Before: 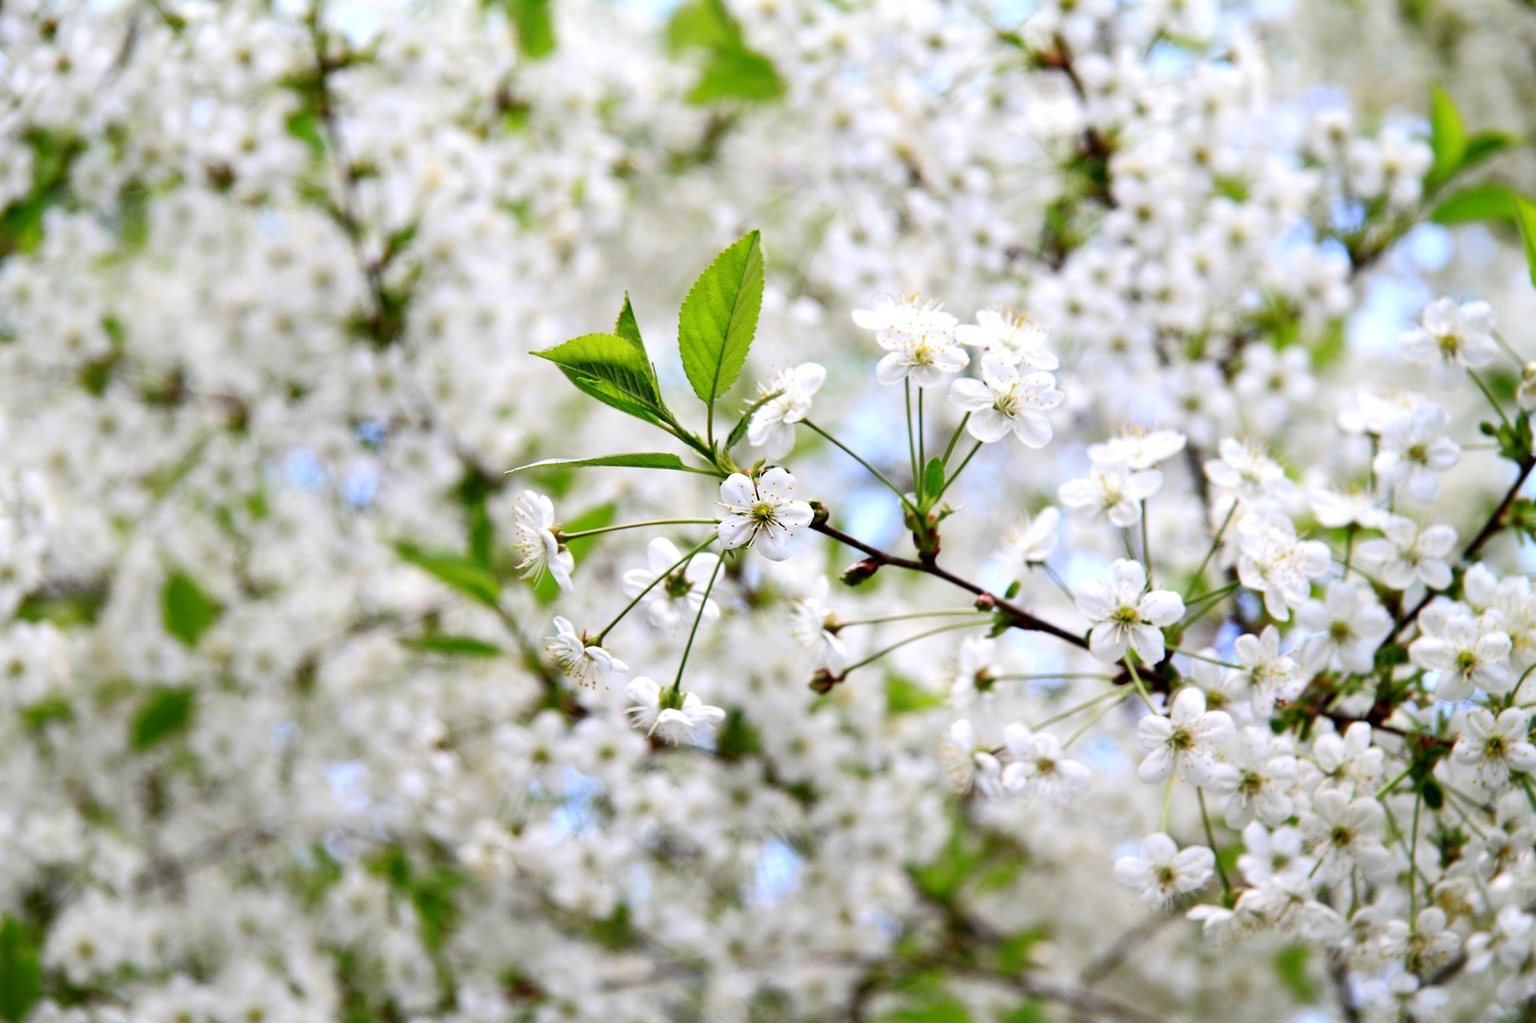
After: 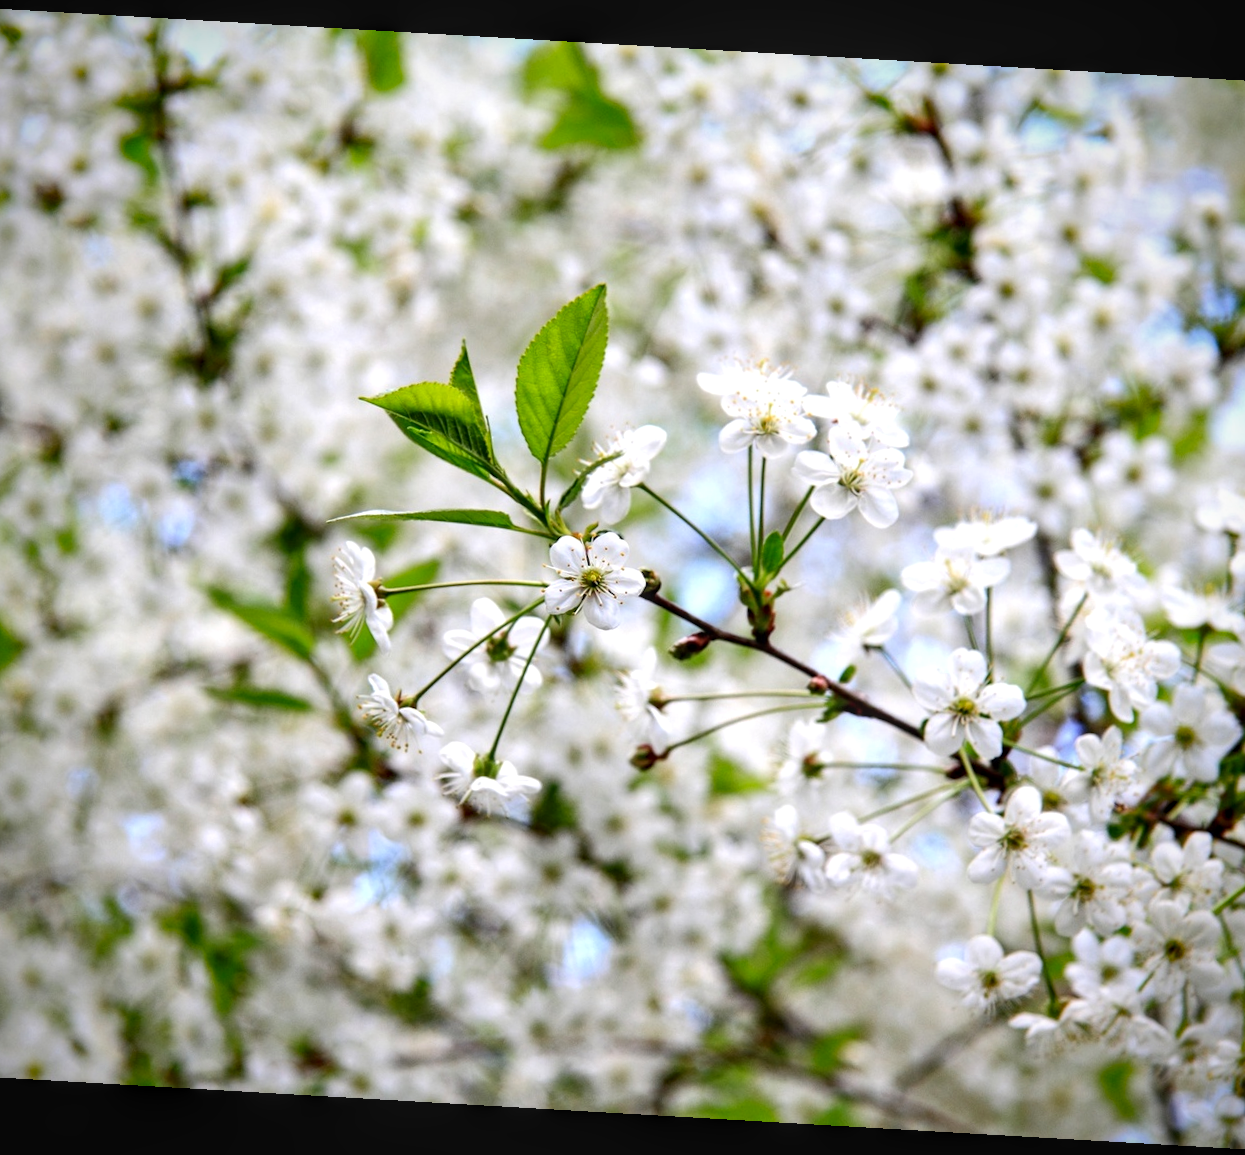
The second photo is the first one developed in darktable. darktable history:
crop and rotate: angle -3.3°, left 13.983%, top 0.043%, right 10.931%, bottom 0.038%
vignetting: fall-off radius 60.47%, saturation 0.384, unbound false
local contrast: detail 130%
exposure: exposure 0.125 EV, compensate highlight preservation false
